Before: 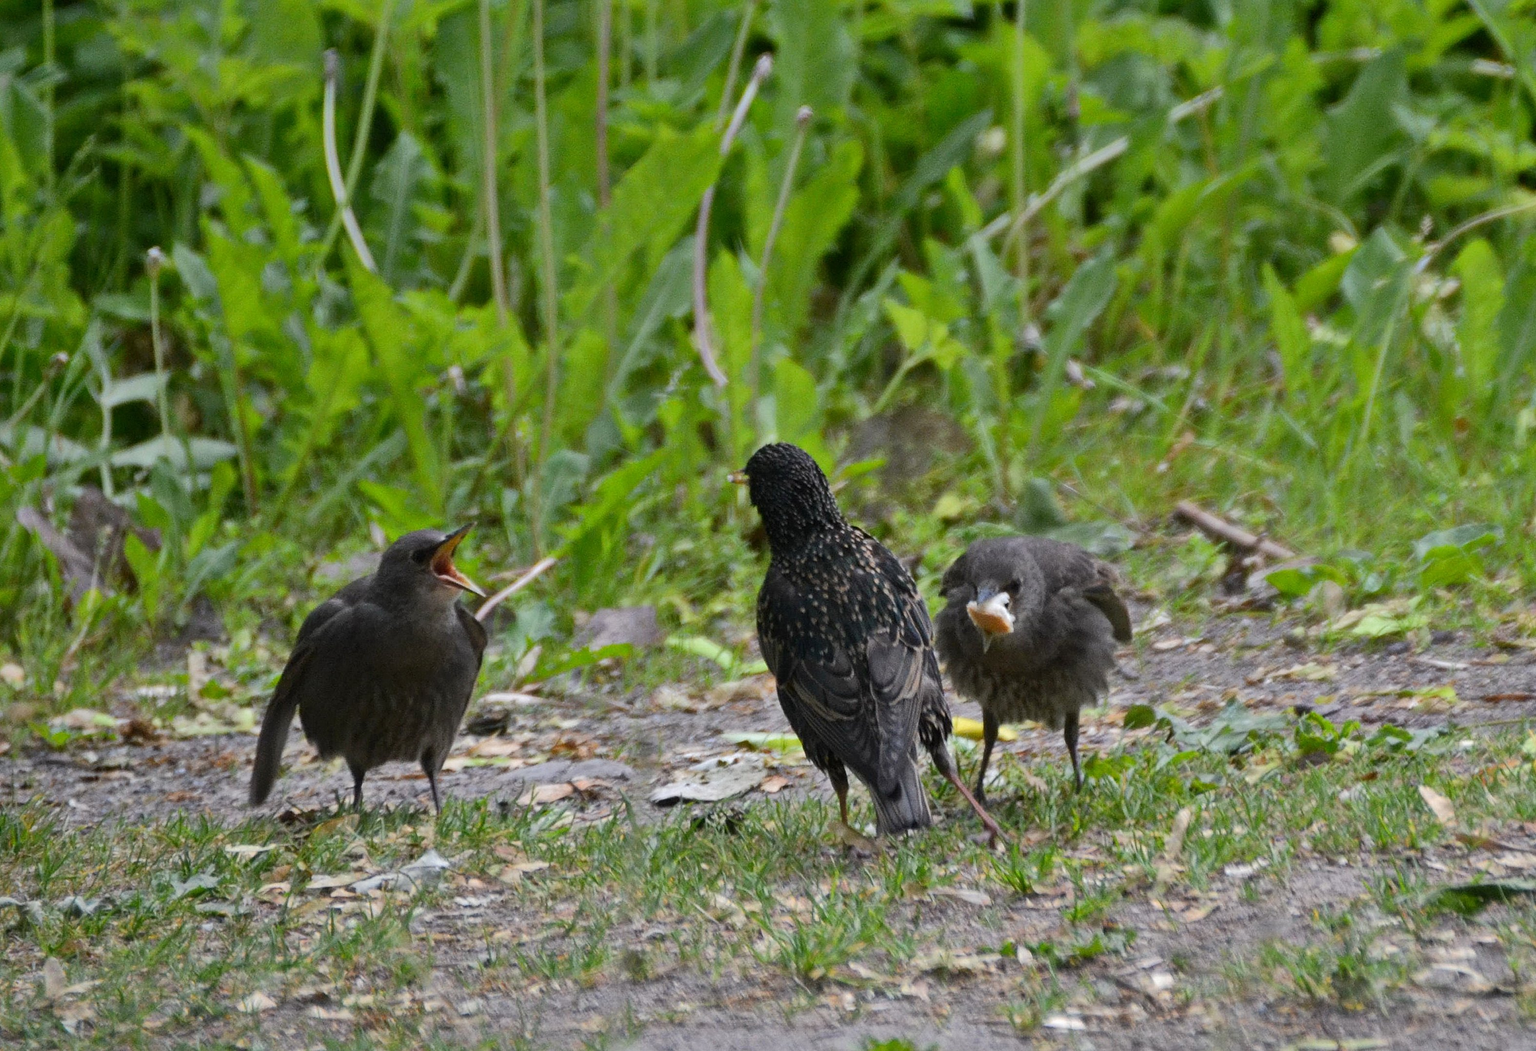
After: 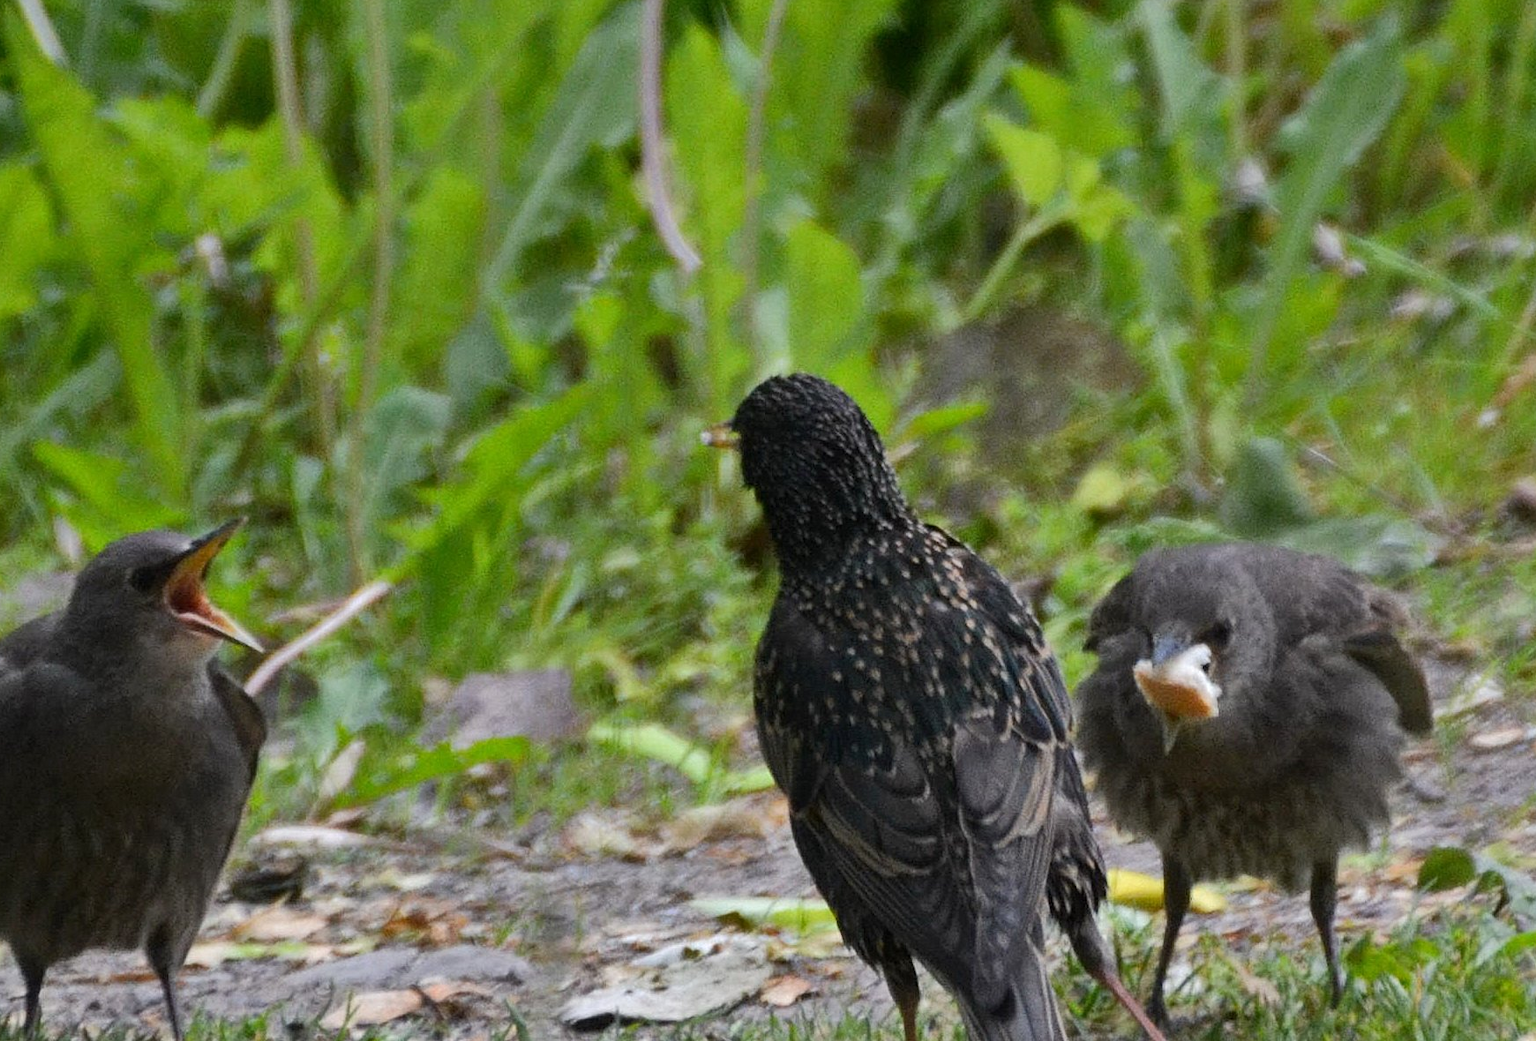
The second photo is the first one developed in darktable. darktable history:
exposure: compensate exposure bias true, compensate highlight preservation false
crop and rotate: left 22.157%, top 22.473%, right 22.535%, bottom 22.708%
